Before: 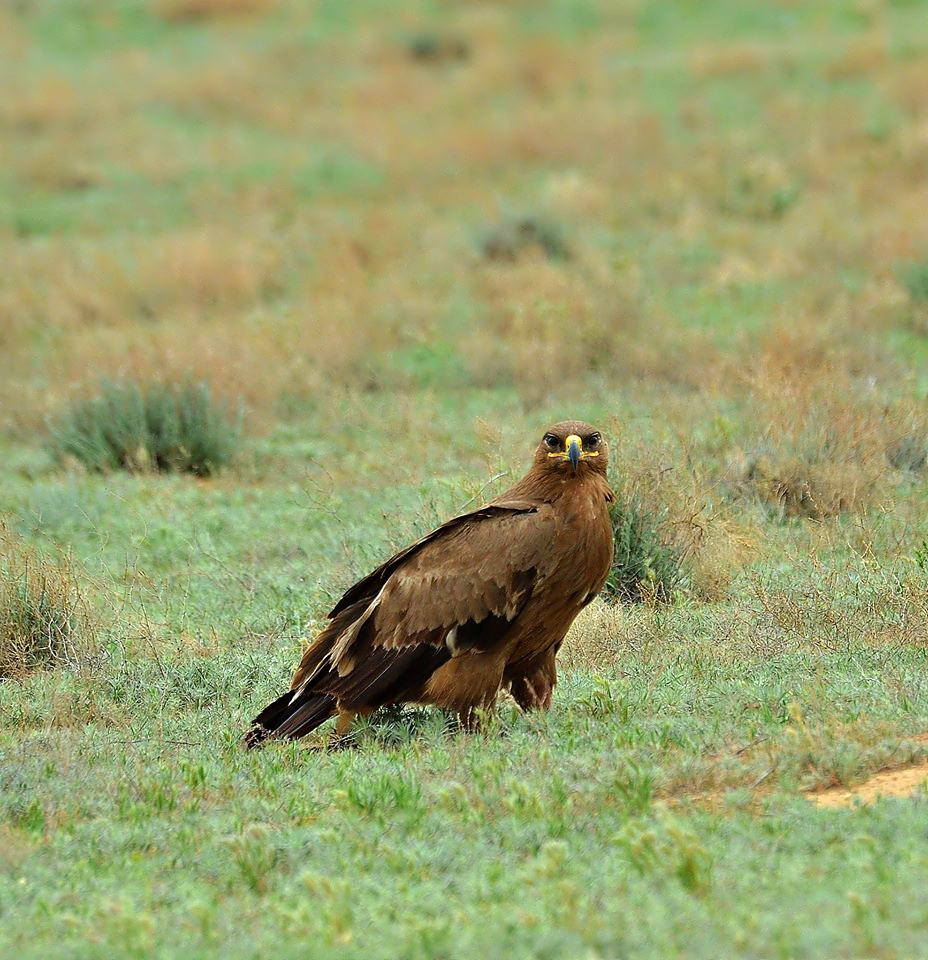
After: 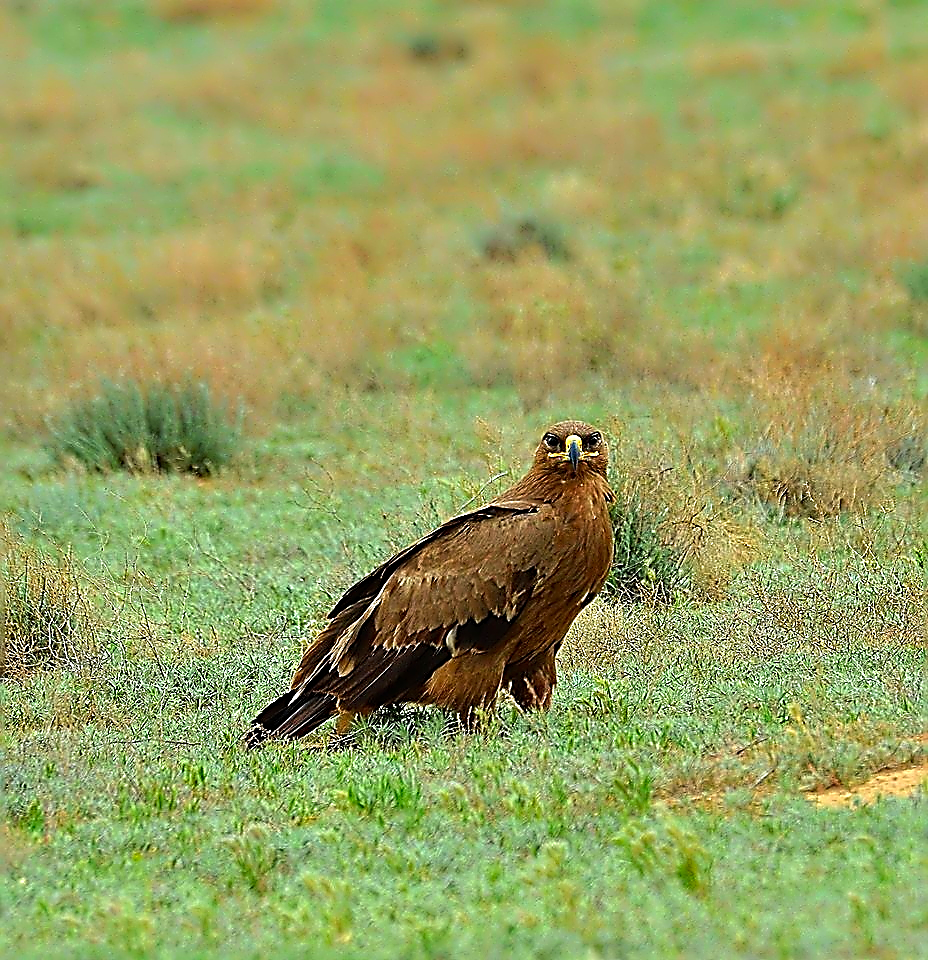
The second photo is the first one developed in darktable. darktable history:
sharpen: amount 1.998
color correction: highlights b* -0.005, saturation 1.28
